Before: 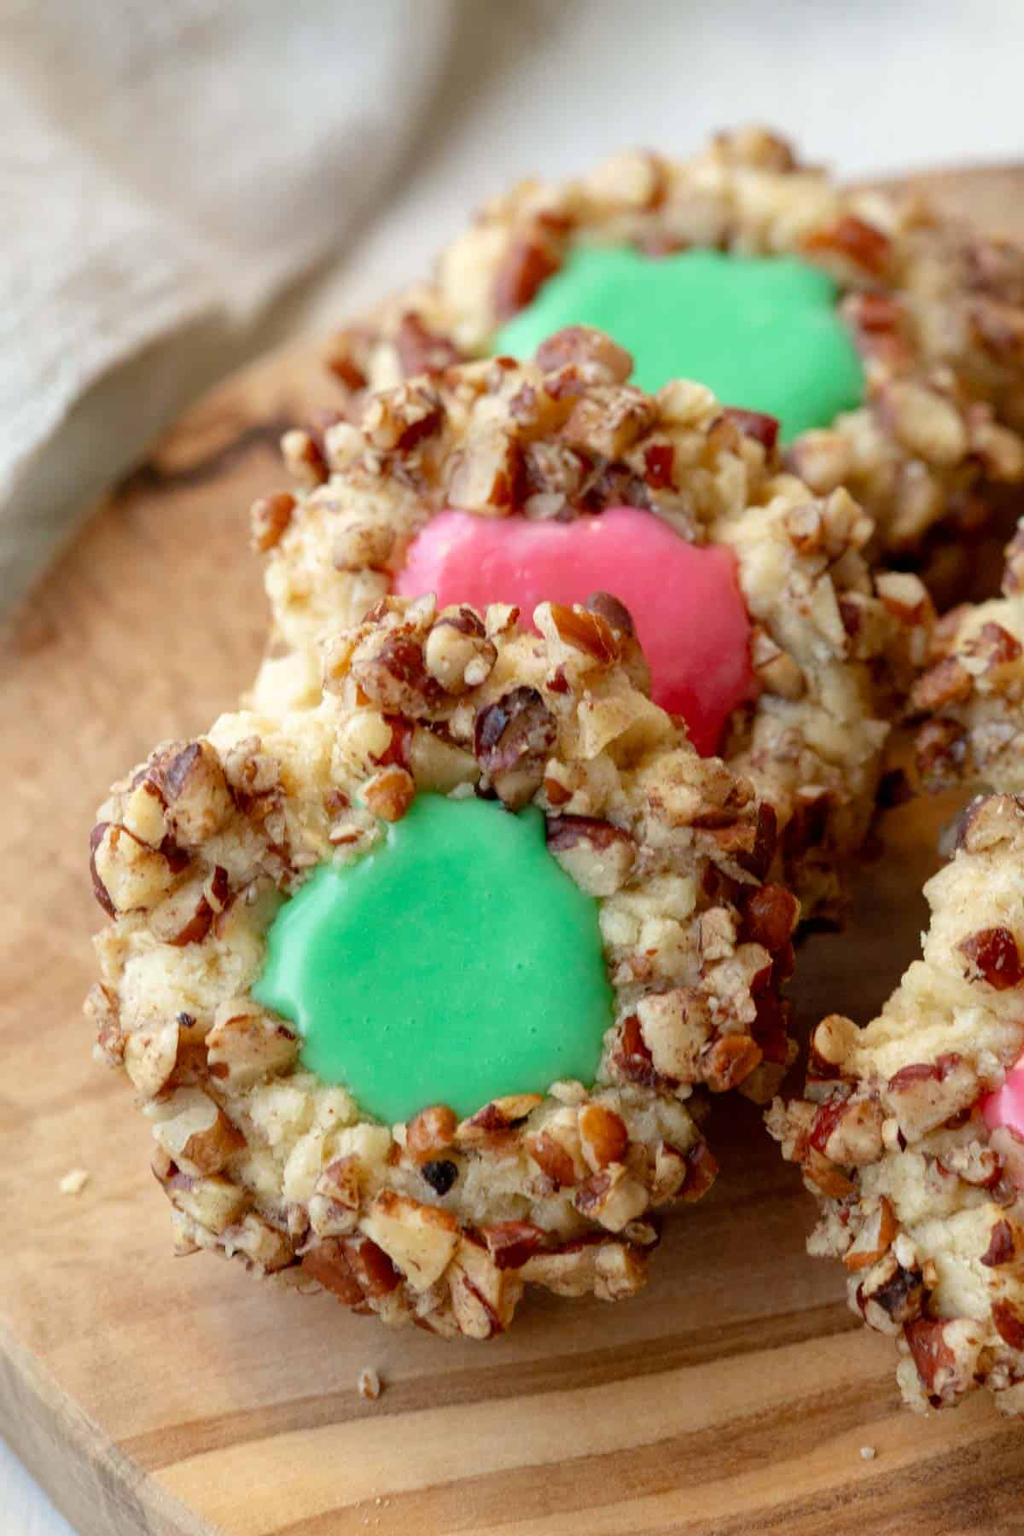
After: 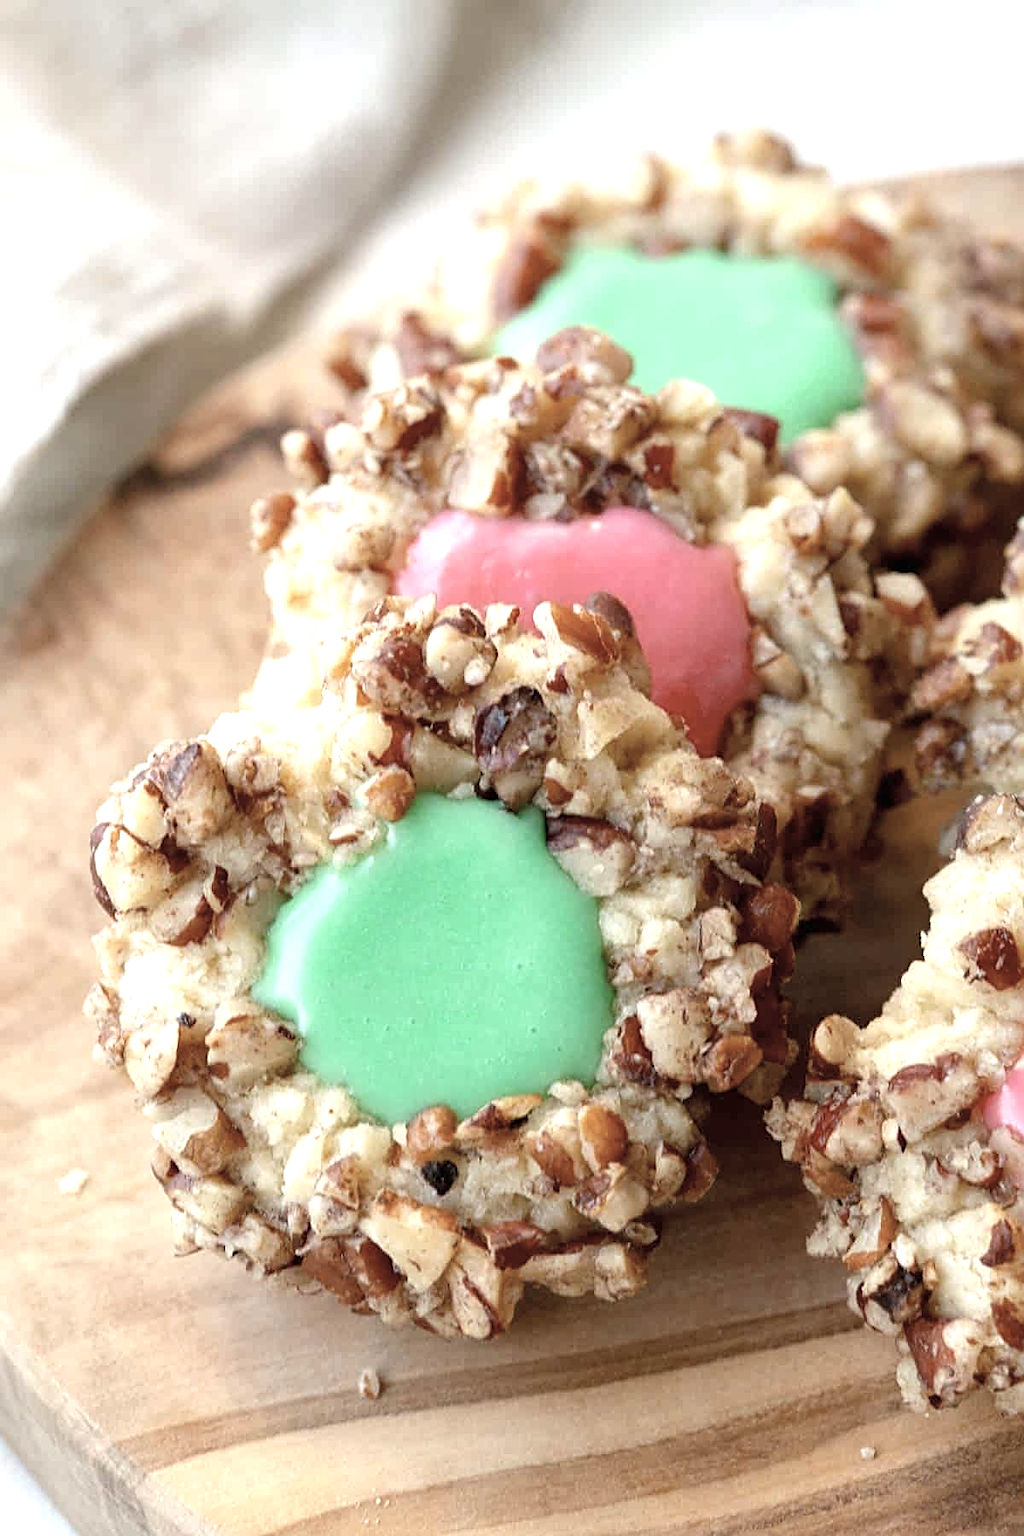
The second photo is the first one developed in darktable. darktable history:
exposure: black level correction 0, exposure 0.69 EV, compensate exposure bias true, compensate highlight preservation false
sharpen: on, module defaults
color correction: highlights b* 0.035, saturation 0.604
